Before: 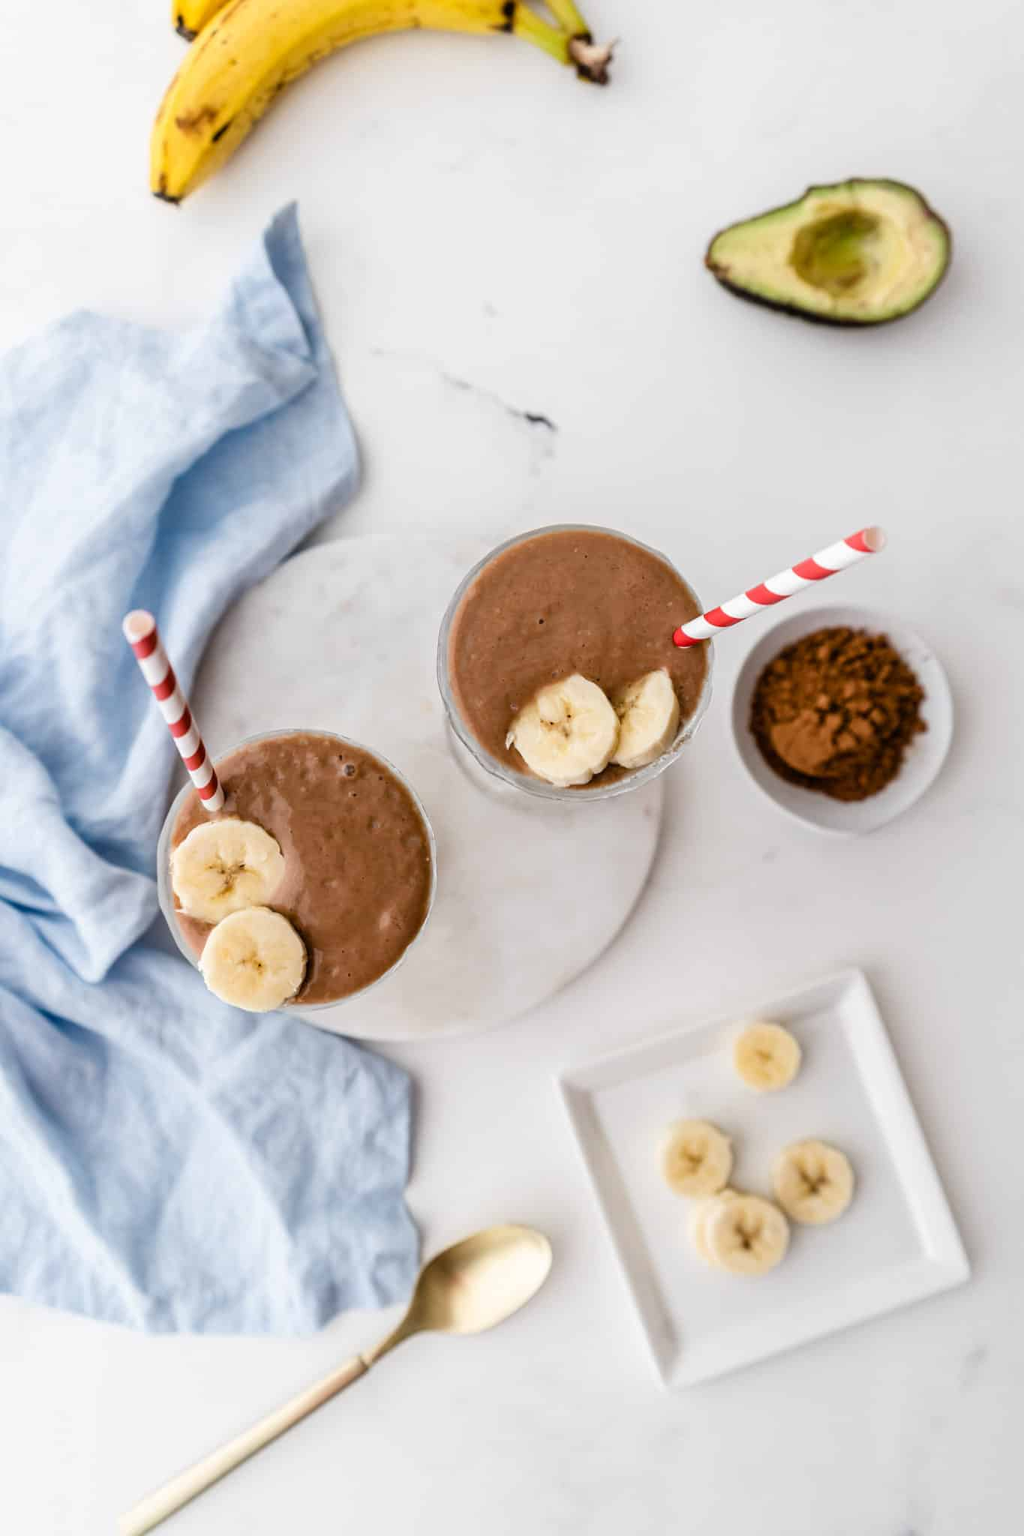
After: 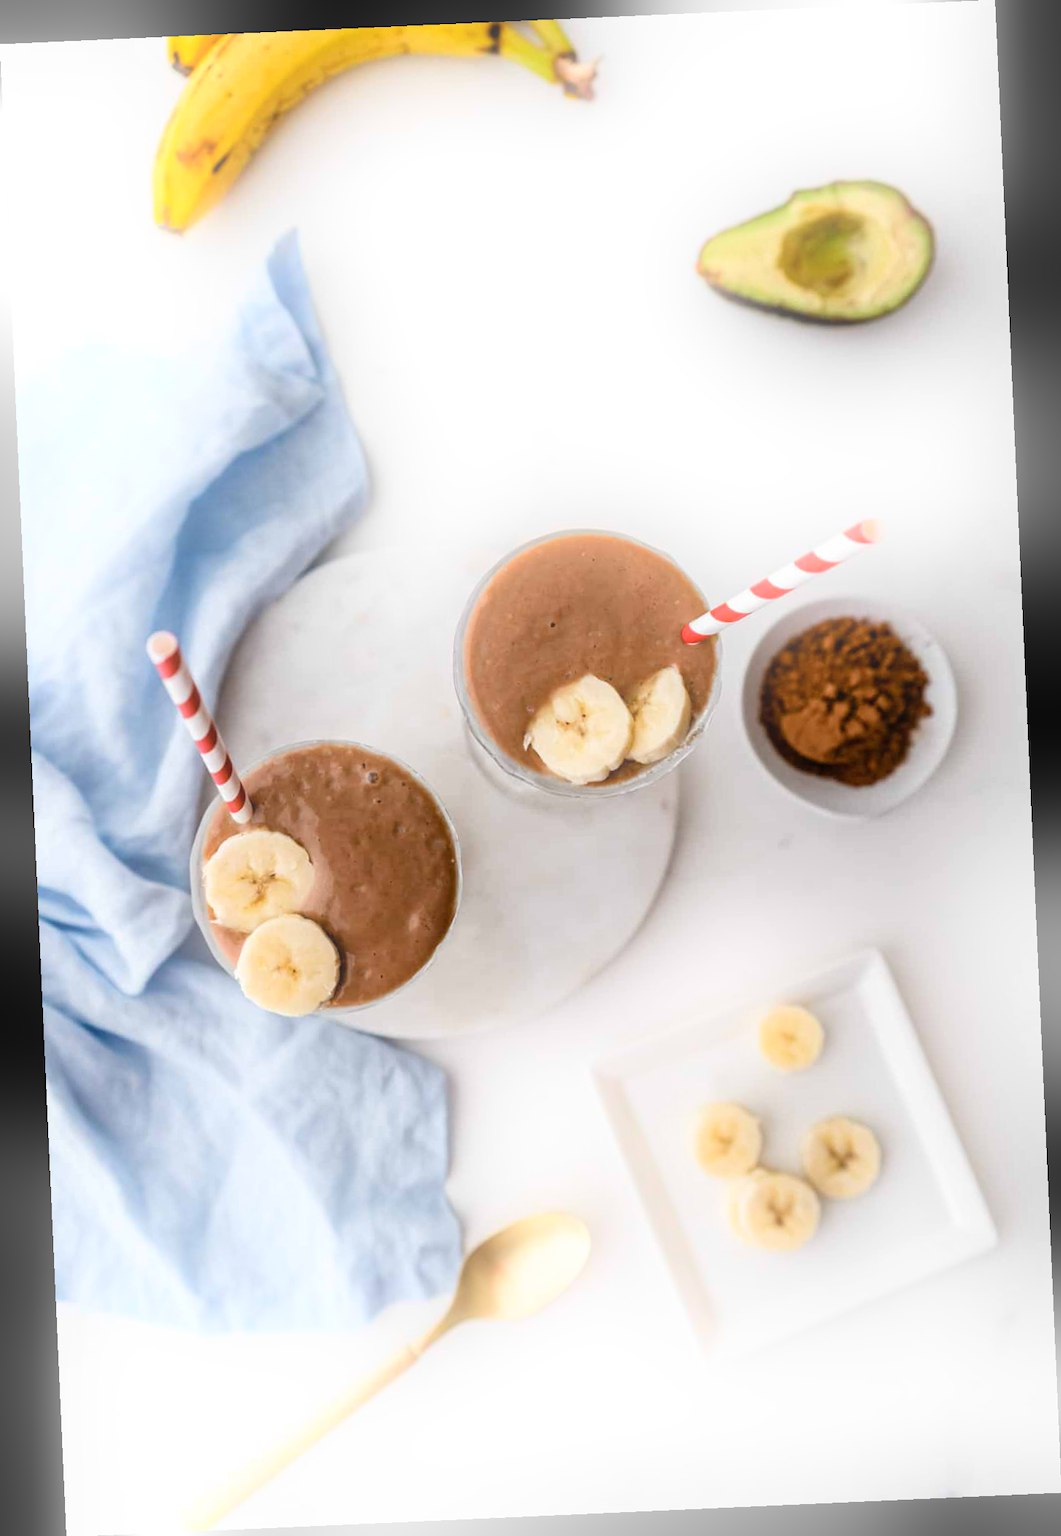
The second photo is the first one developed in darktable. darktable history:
rotate and perspective: rotation -2.56°, automatic cropping off
bloom: size 16%, threshold 98%, strength 20%
